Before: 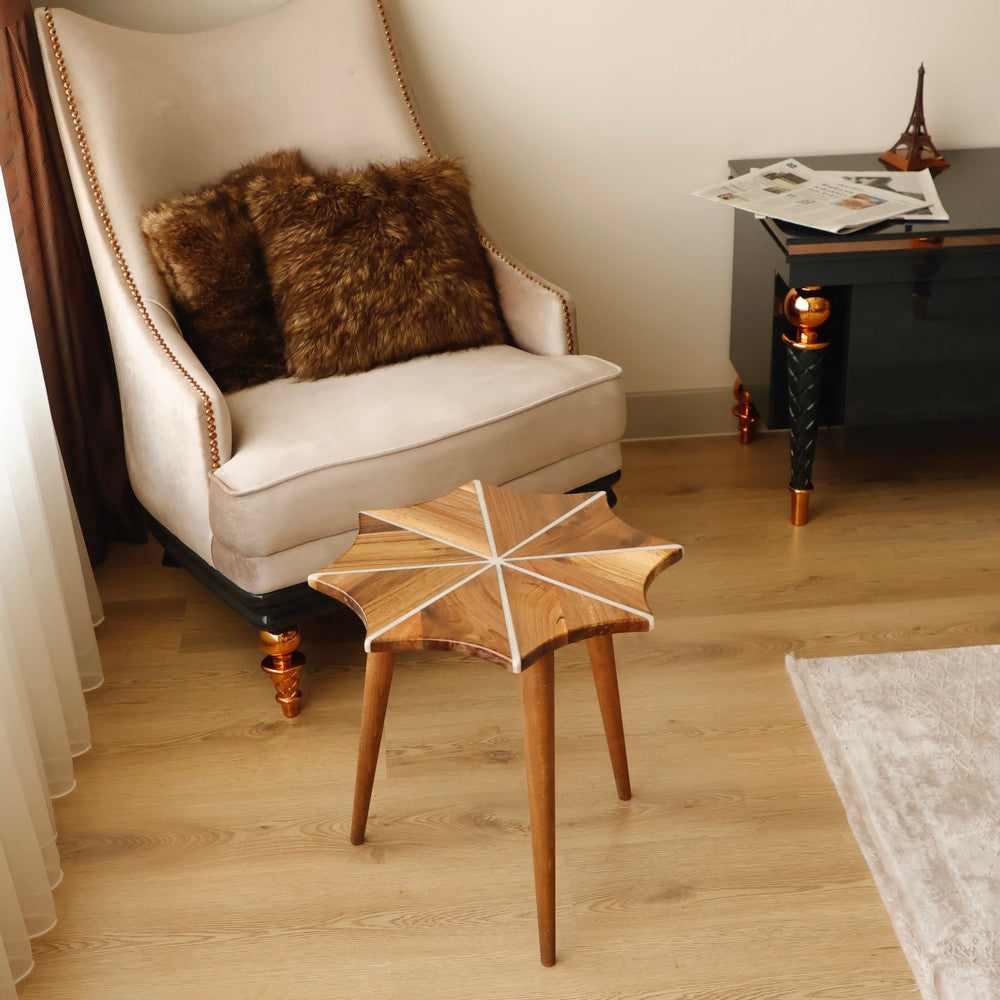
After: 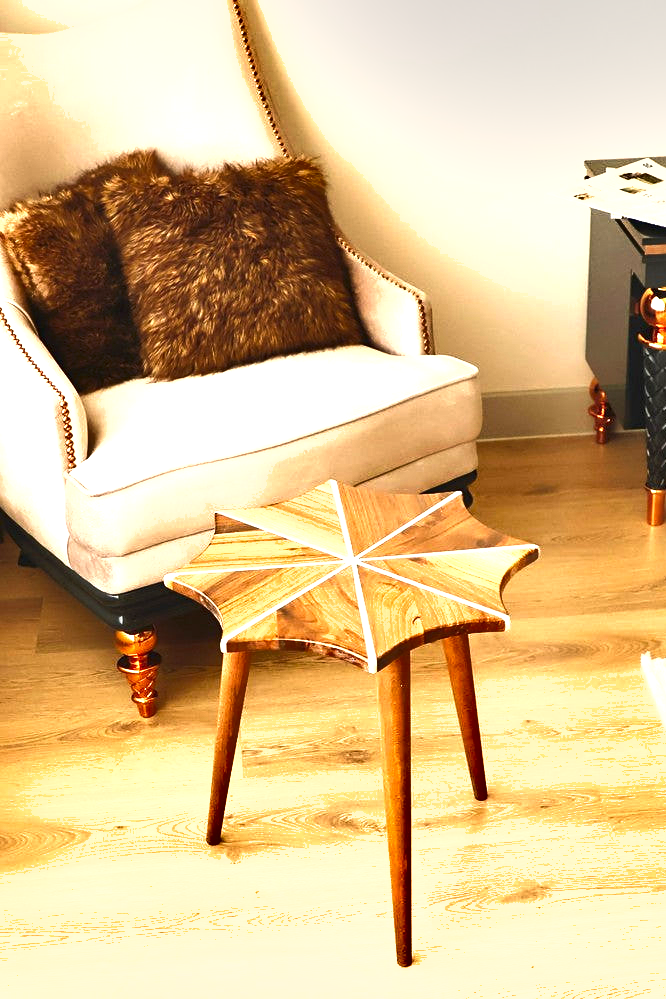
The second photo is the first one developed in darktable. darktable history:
sharpen: amount 0.213
crop and rotate: left 14.401%, right 18.941%
shadows and highlights: shadows 32.91, highlights -45.83, compress 49.76%, soften with gaussian
exposure: black level correction 0, exposure 1.673 EV, compensate highlight preservation false
